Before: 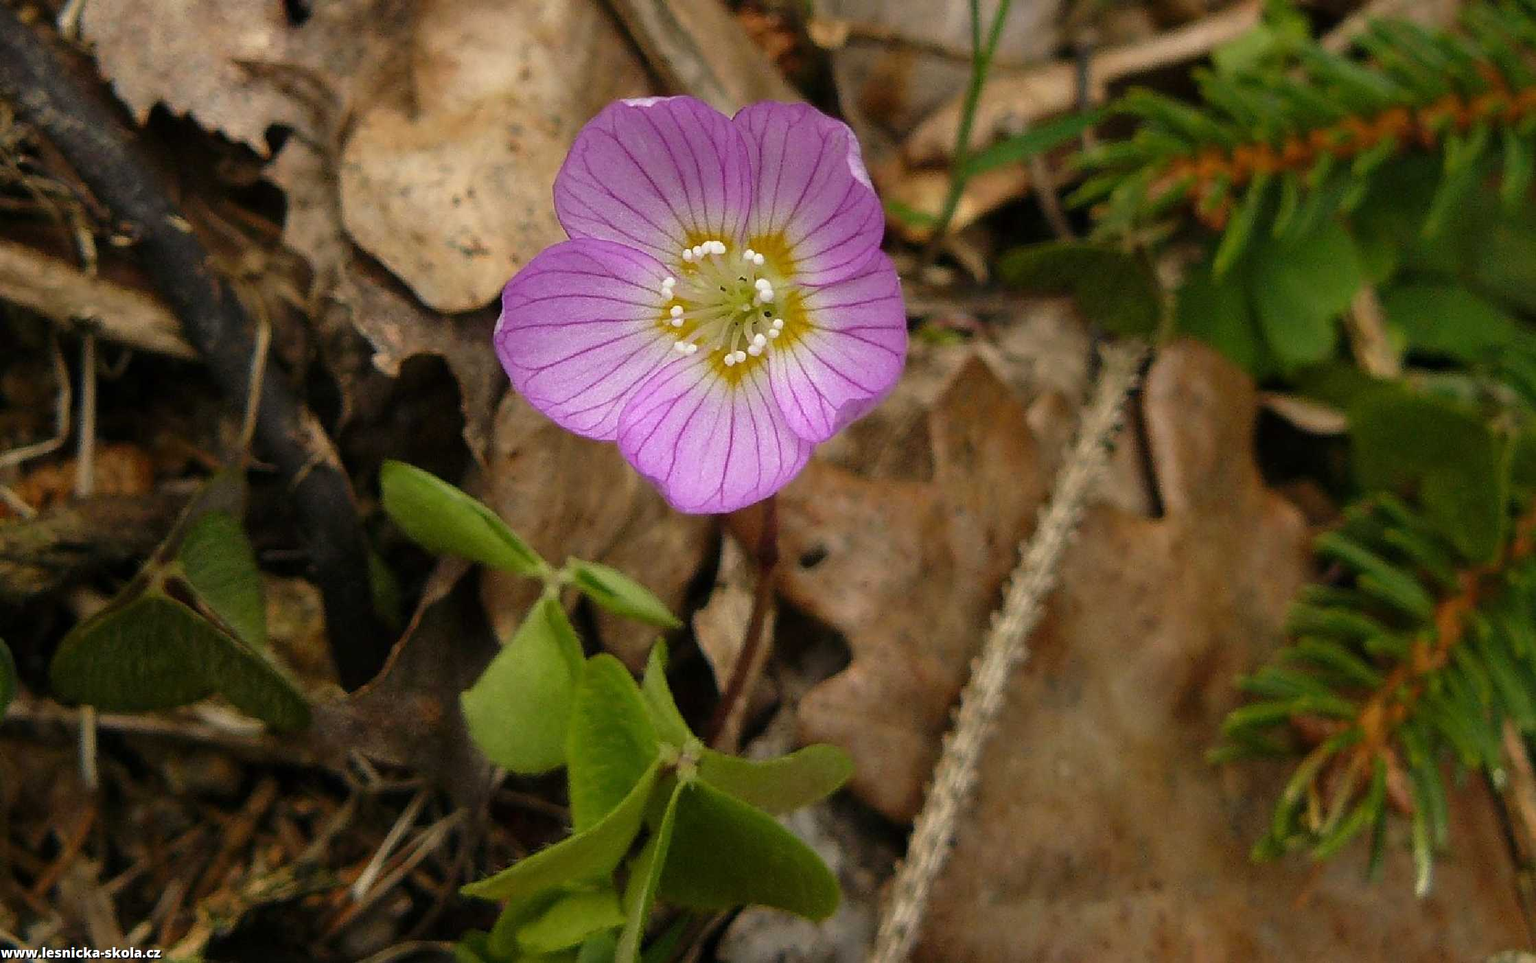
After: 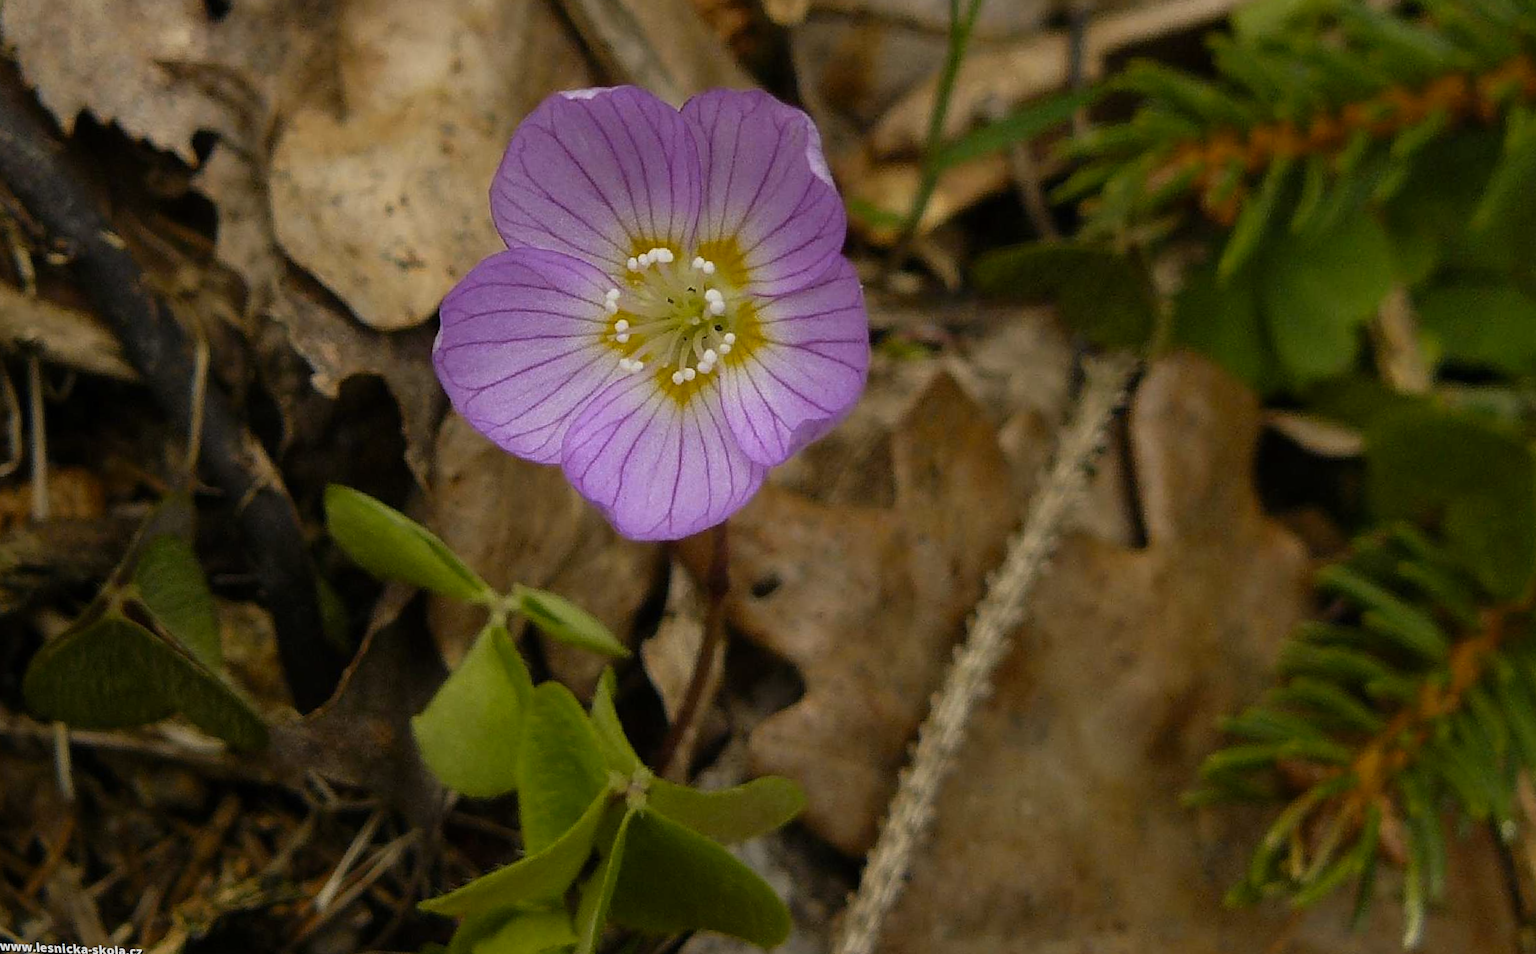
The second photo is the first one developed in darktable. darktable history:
exposure: exposure -0.462 EV, compensate highlight preservation false
rotate and perspective: rotation 0.062°, lens shift (vertical) 0.115, lens shift (horizontal) -0.133, crop left 0.047, crop right 0.94, crop top 0.061, crop bottom 0.94
color contrast: green-magenta contrast 0.8, blue-yellow contrast 1.1, unbound 0
